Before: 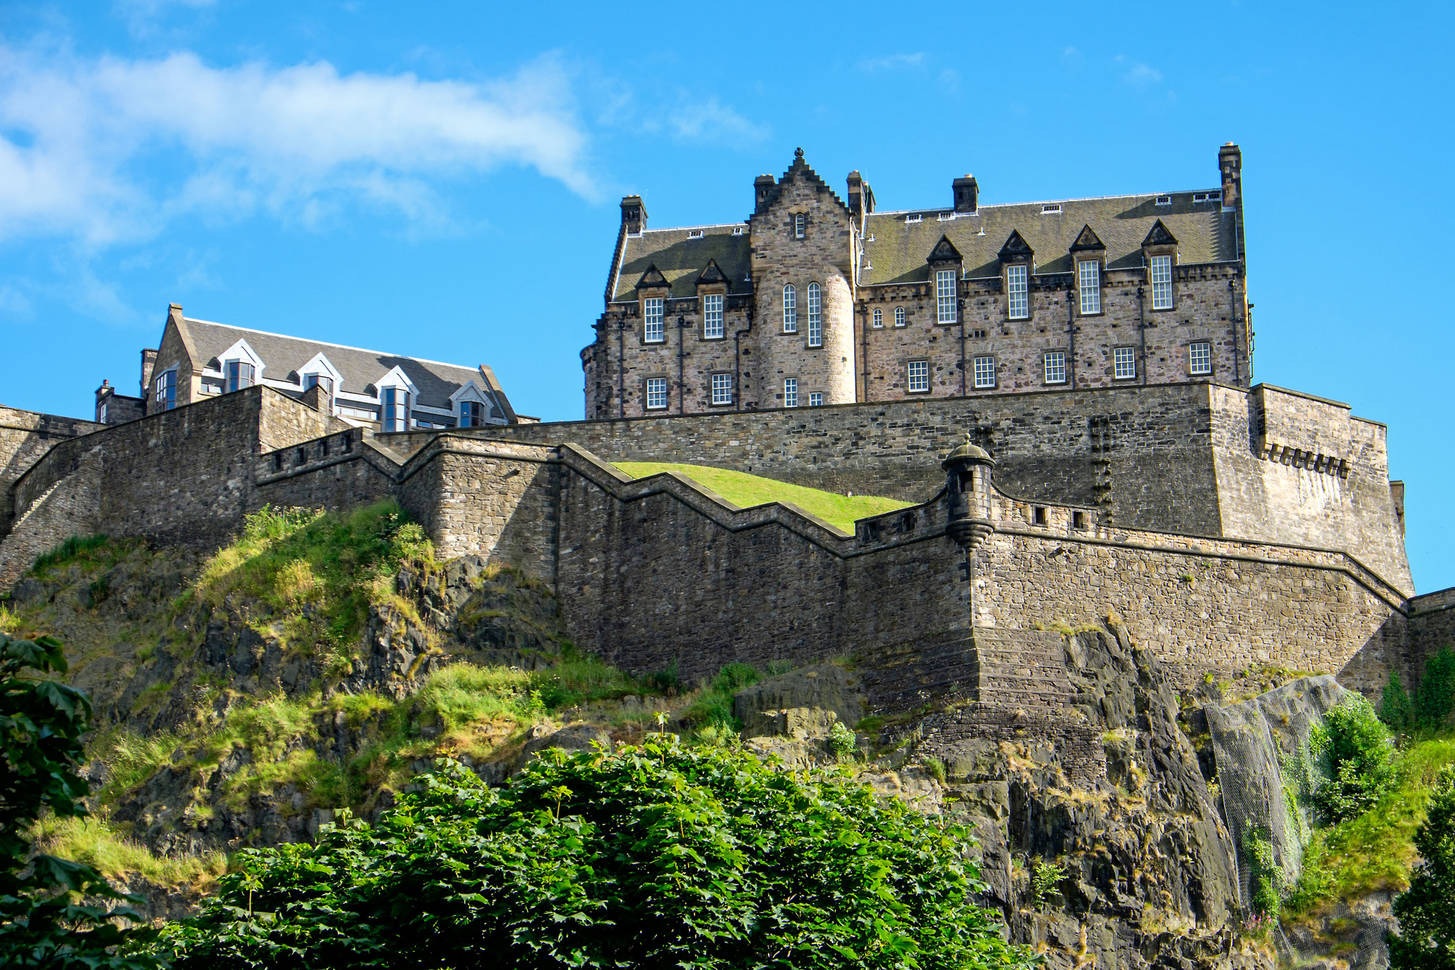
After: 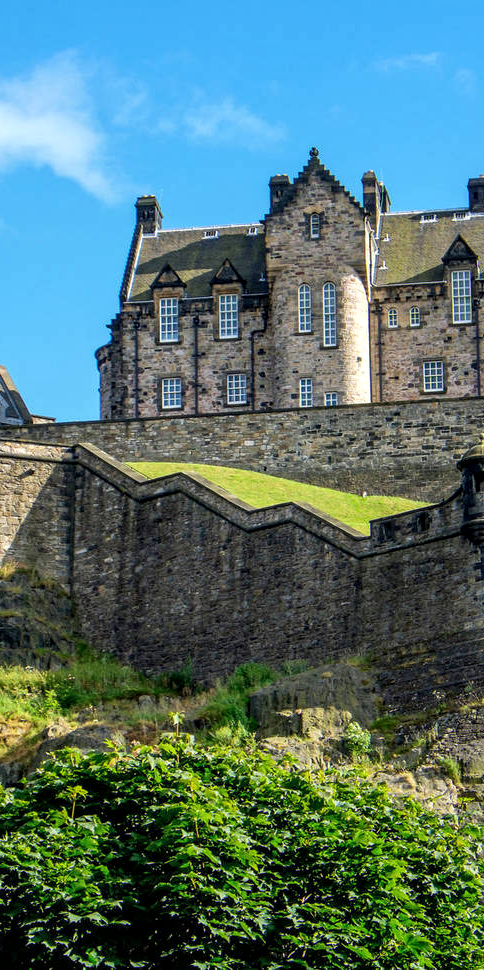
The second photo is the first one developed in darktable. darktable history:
crop: left 33.36%, right 33.36%
local contrast: on, module defaults
velvia: strength 9.25%
